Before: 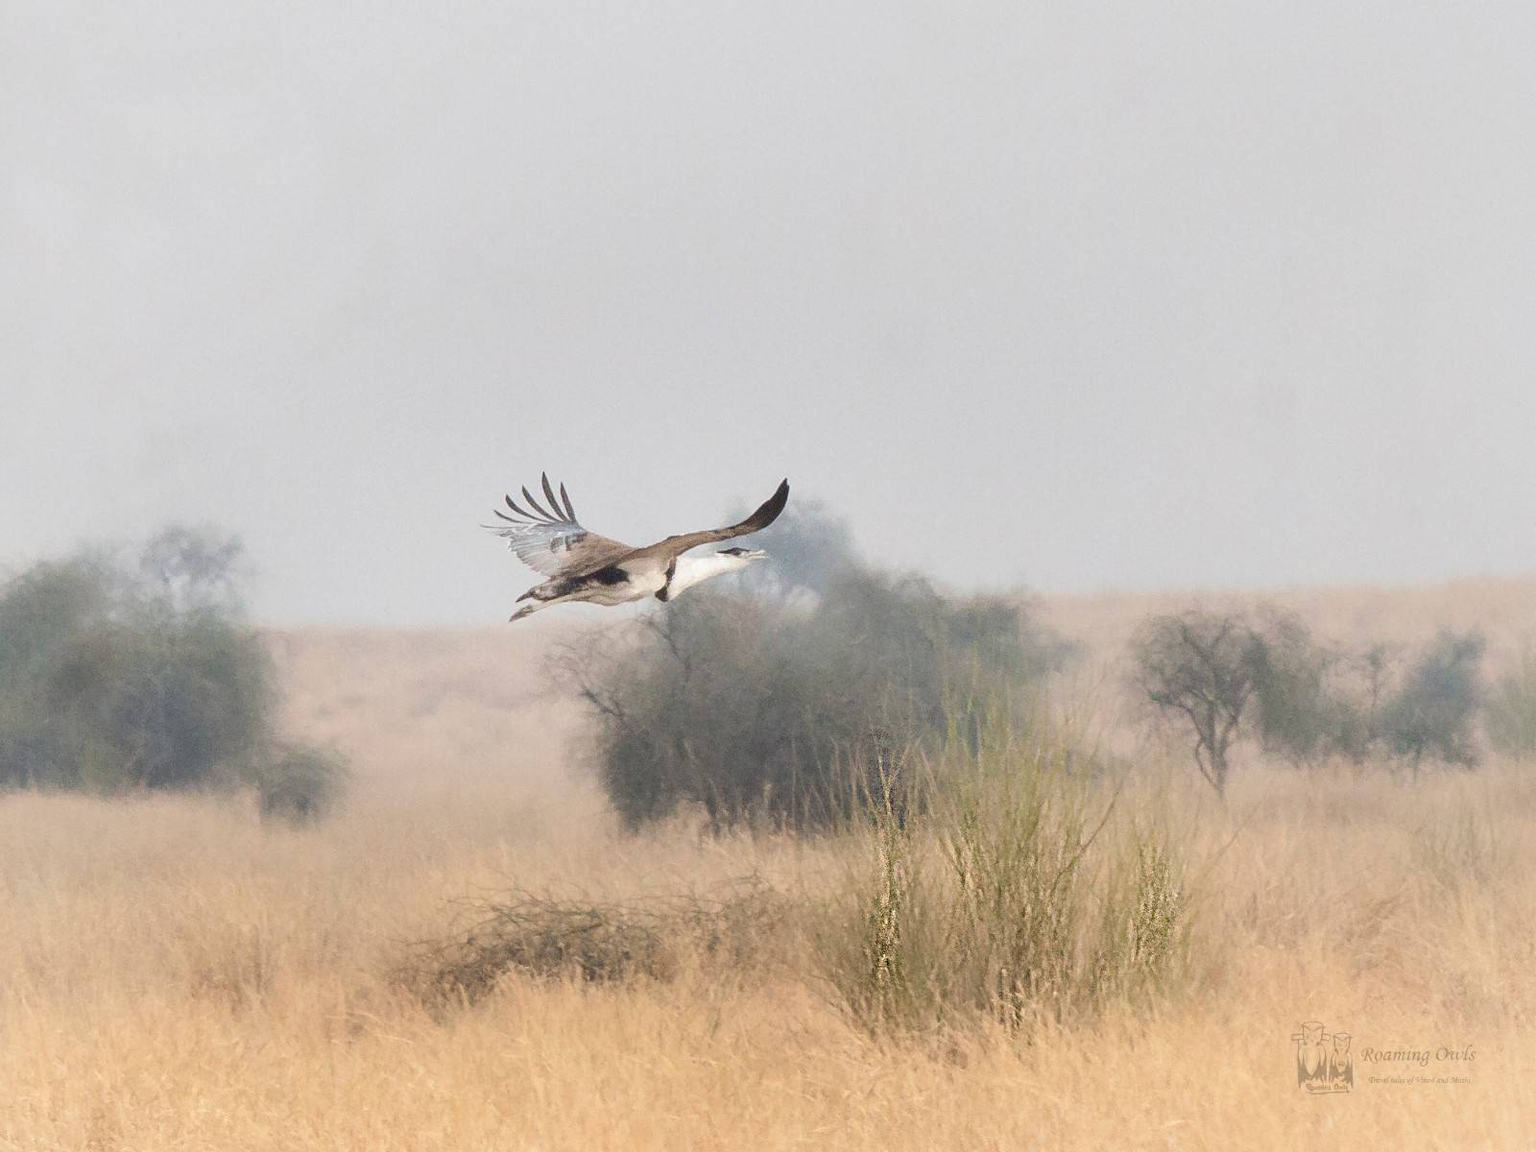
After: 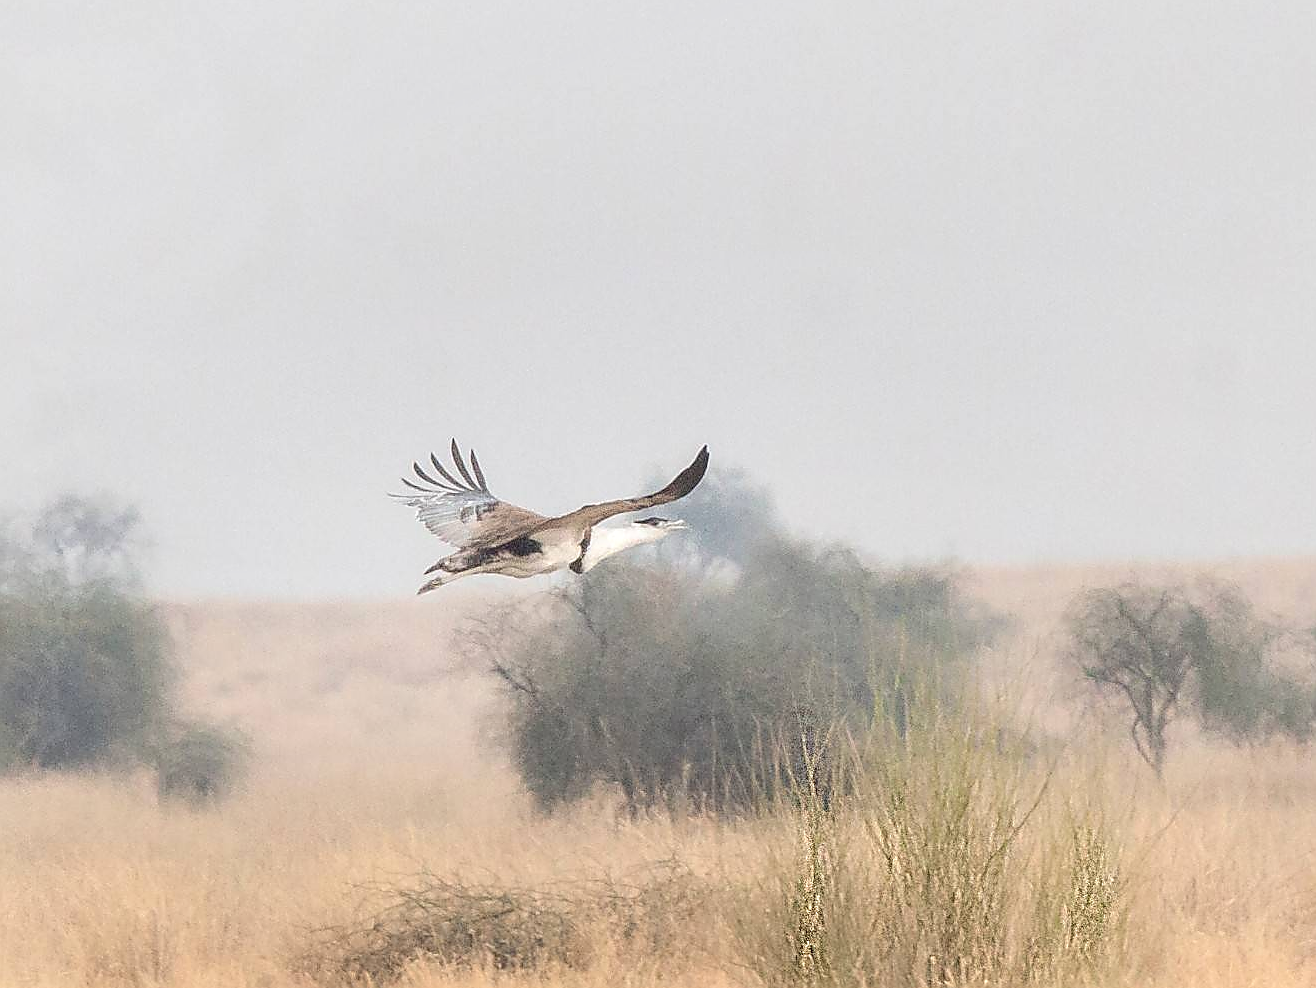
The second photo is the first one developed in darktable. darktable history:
sharpen: radius 1.379, amount 1.237, threshold 0.759
crop and rotate: left 7.105%, top 4.429%, right 10.602%, bottom 13.21%
local contrast: on, module defaults
contrast brightness saturation: brightness 0.154
